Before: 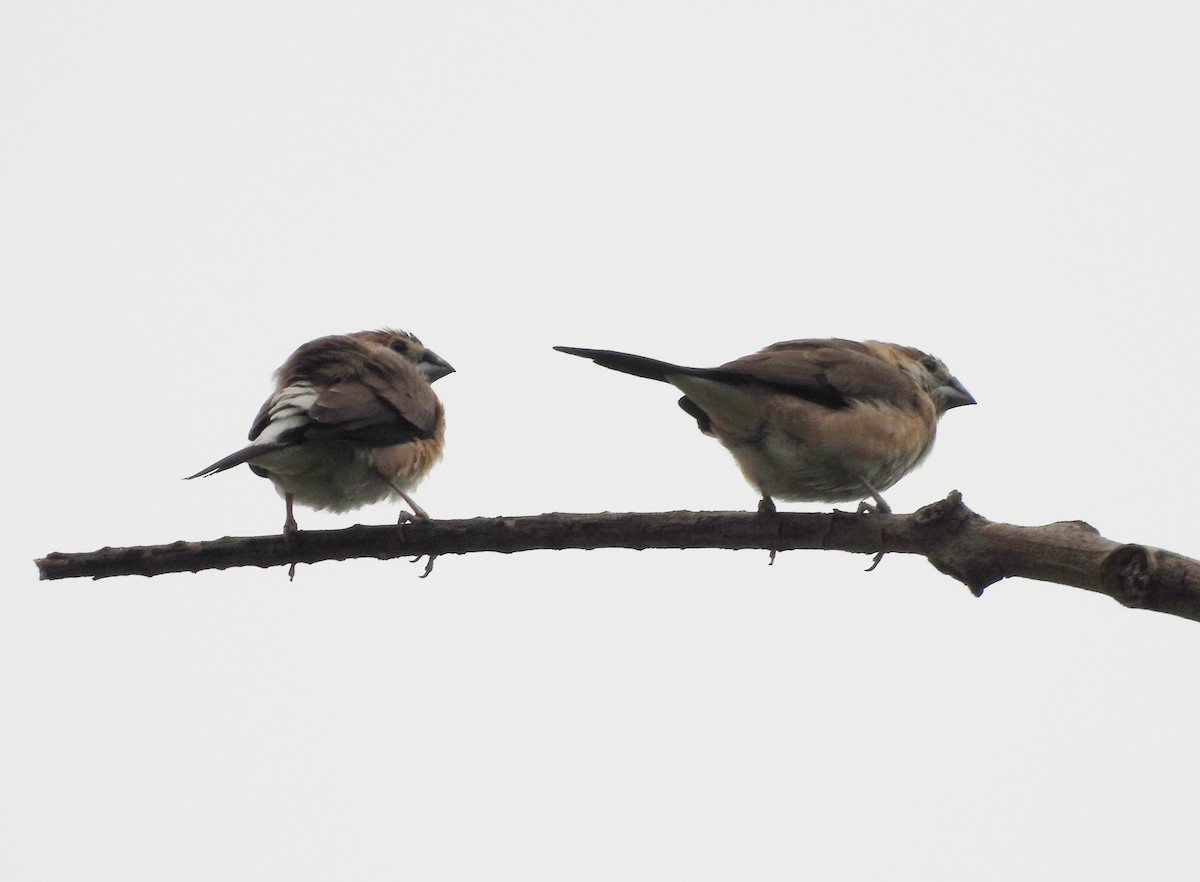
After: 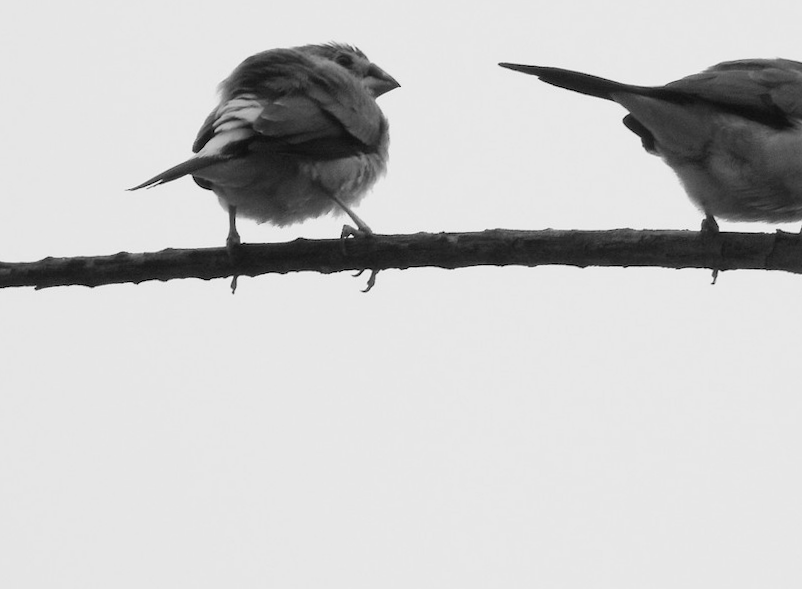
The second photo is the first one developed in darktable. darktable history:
crop and rotate: angle -0.82°, left 3.85%, top 31.828%, right 27.992%
monochrome: a 32, b 64, size 2.3
